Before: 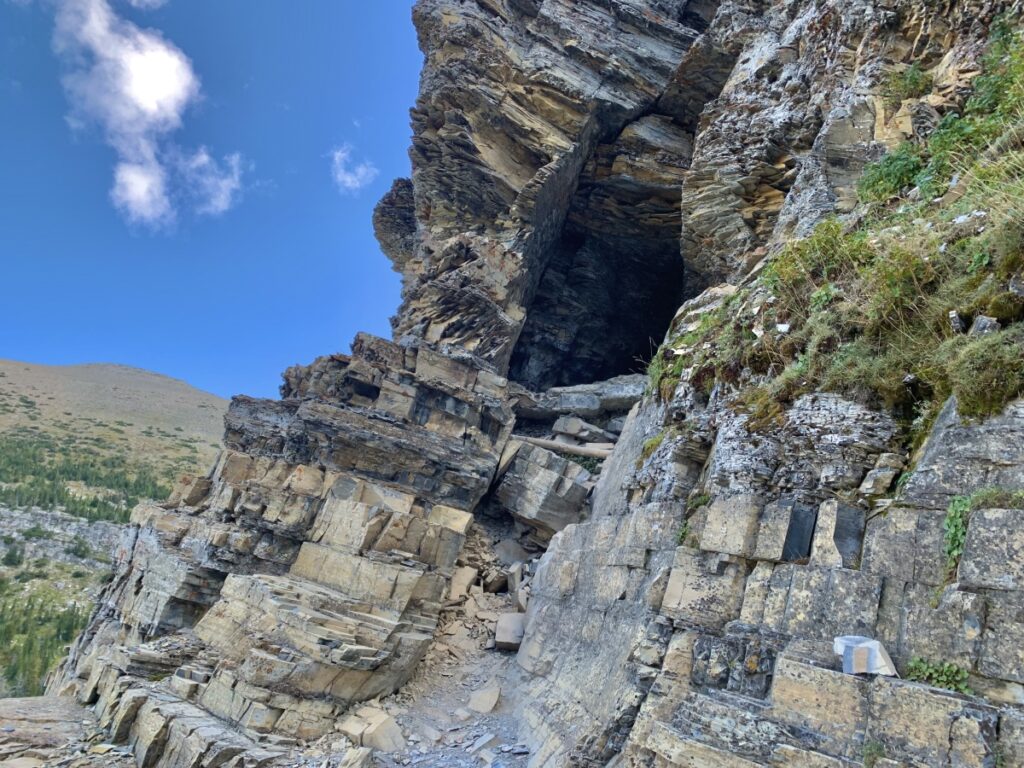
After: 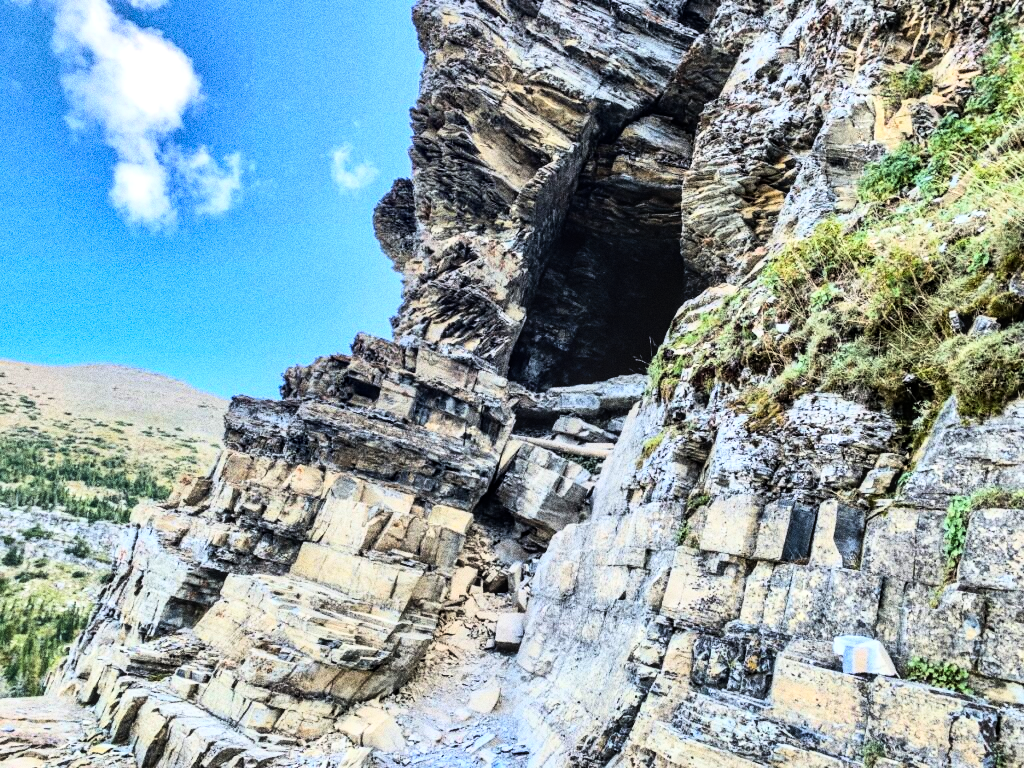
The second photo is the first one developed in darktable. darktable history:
shadows and highlights: soften with gaussian
grain: strength 49.07%
rgb curve: curves: ch0 [(0, 0) (0.21, 0.15) (0.24, 0.21) (0.5, 0.75) (0.75, 0.96) (0.89, 0.99) (1, 1)]; ch1 [(0, 0.02) (0.21, 0.13) (0.25, 0.2) (0.5, 0.67) (0.75, 0.9) (0.89, 0.97) (1, 1)]; ch2 [(0, 0.02) (0.21, 0.13) (0.25, 0.2) (0.5, 0.67) (0.75, 0.9) (0.89, 0.97) (1, 1)], compensate middle gray true
local contrast: on, module defaults
